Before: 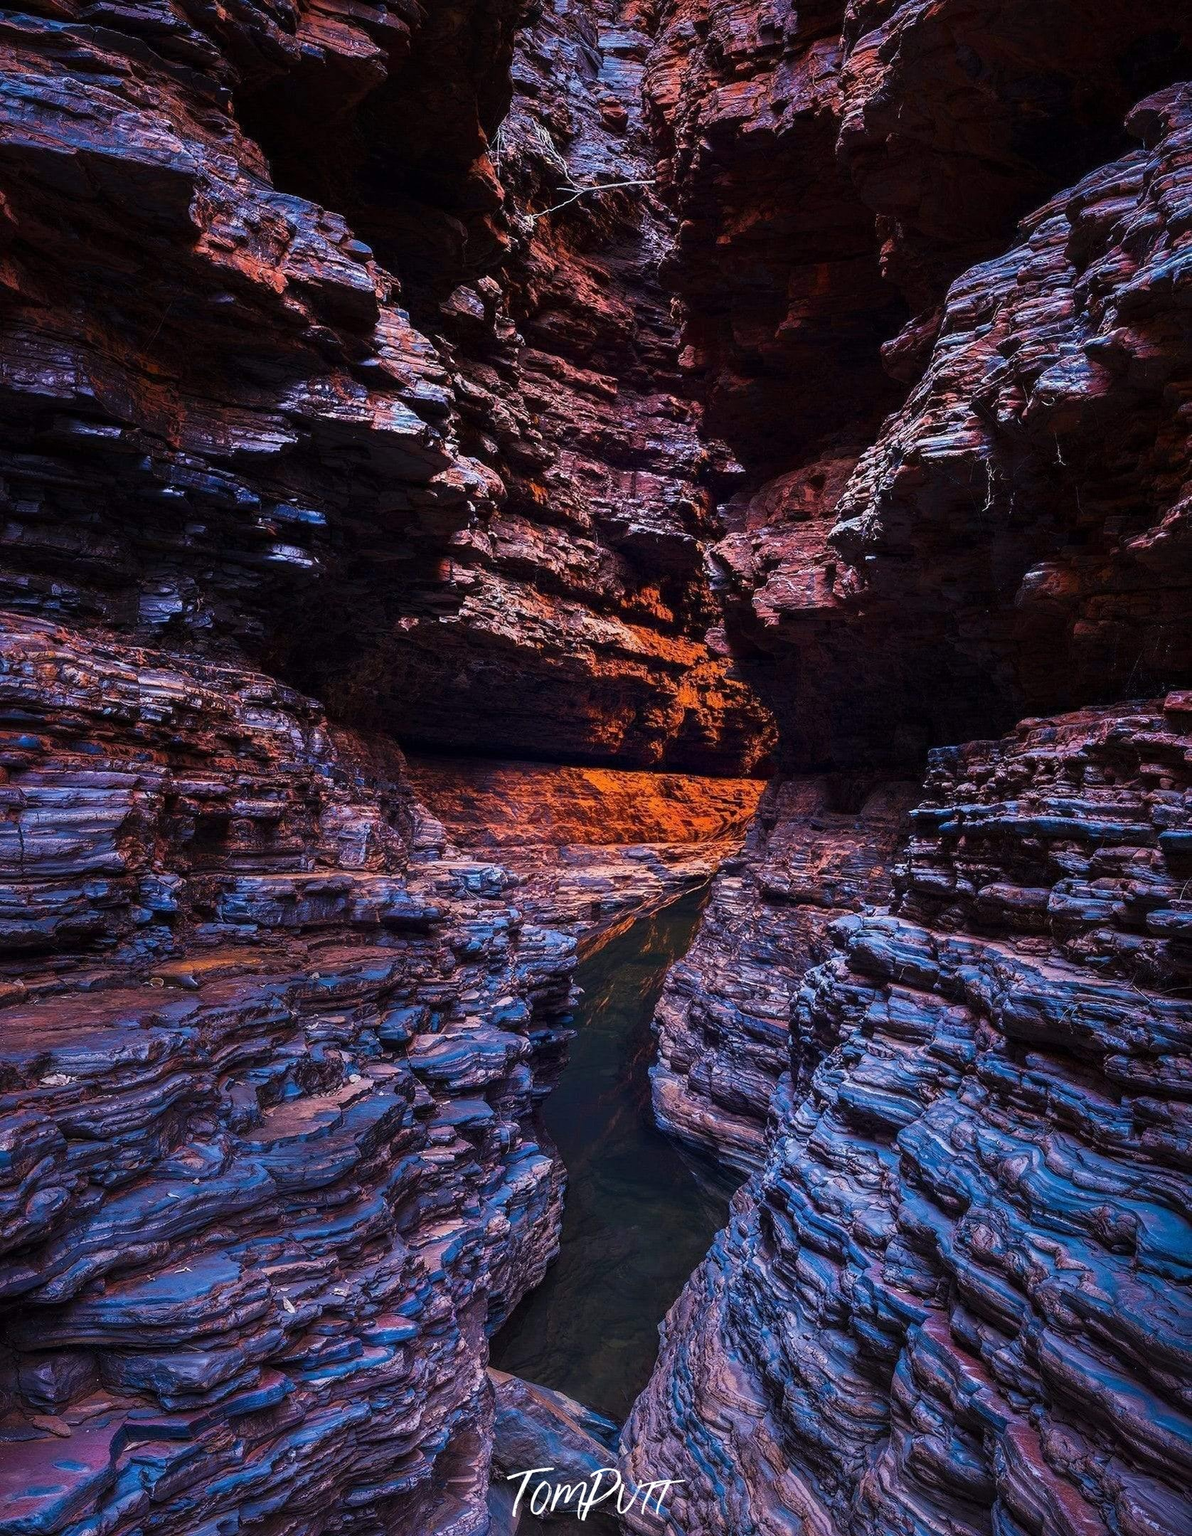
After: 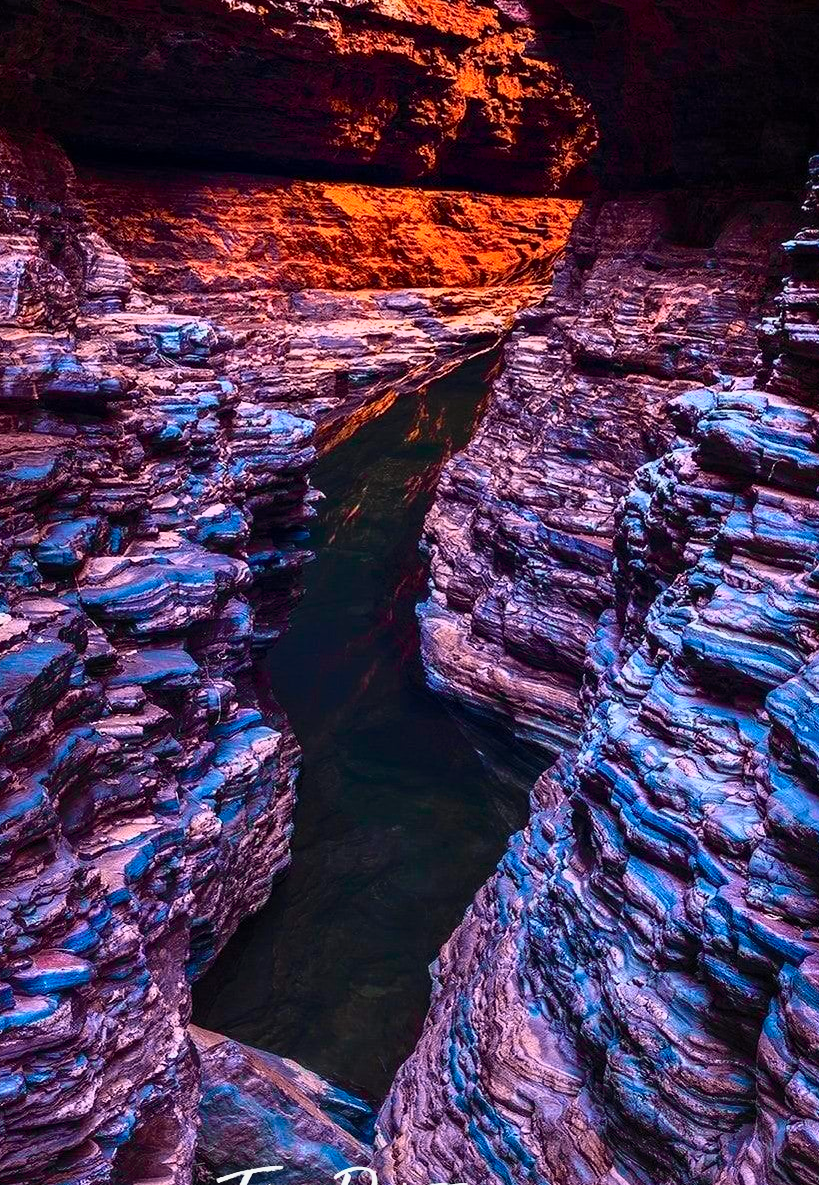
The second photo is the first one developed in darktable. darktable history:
crop: left 29.631%, top 41.574%, right 21.285%, bottom 3.505%
tone curve: curves: ch0 [(0, 0) (0.046, 0.031) (0.163, 0.114) (0.391, 0.432) (0.488, 0.561) (0.695, 0.839) (0.785, 0.904) (1, 0.965)]; ch1 [(0, 0) (0.248, 0.252) (0.427, 0.412) (0.482, 0.462) (0.499, 0.497) (0.518, 0.52) (0.535, 0.577) (0.585, 0.623) (0.679, 0.743) (0.788, 0.809) (1, 1)]; ch2 [(0, 0) (0.313, 0.262) (0.427, 0.417) (0.473, 0.47) (0.503, 0.503) (0.523, 0.515) (0.557, 0.596) (0.598, 0.646) (0.708, 0.771) (1, 1)], color space Lab, independent channels, preserve colors none
